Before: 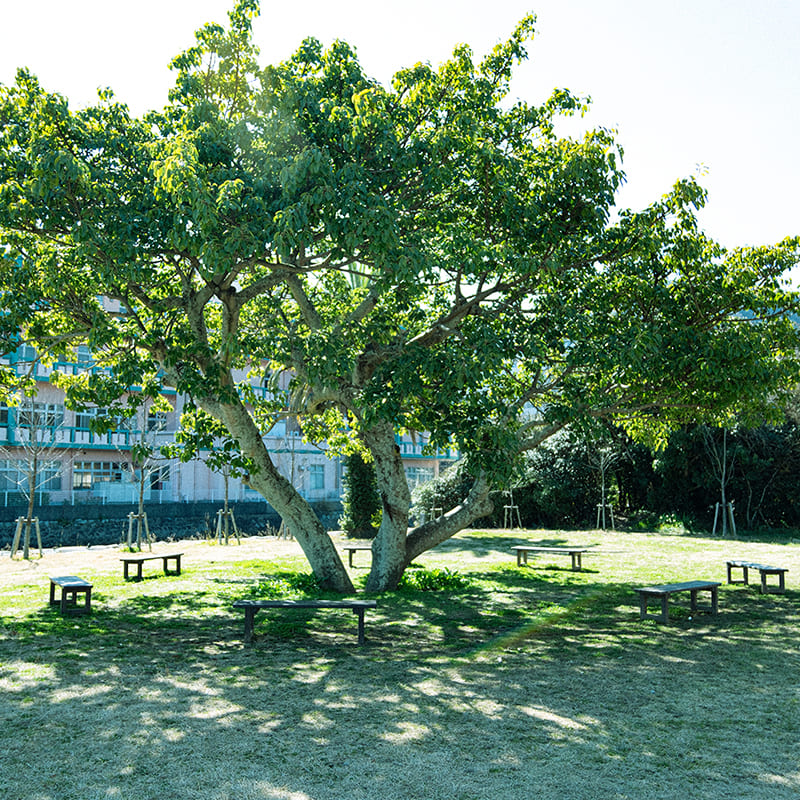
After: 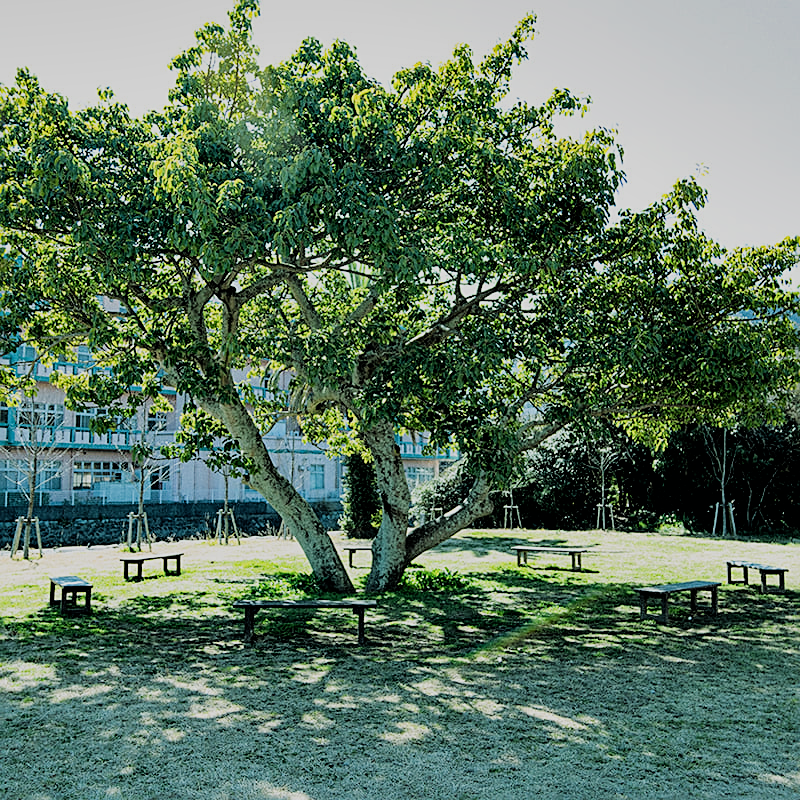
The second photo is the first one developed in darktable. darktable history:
shadows and highlights: shadows 22.57, highlights -49.25, soften with gaussian
filmic rgb: black relative exposure -4.36 EV, white relative exposure 4.56 EV, hardness 2.37, contrast 1.057
sharpen: on, module defaults
